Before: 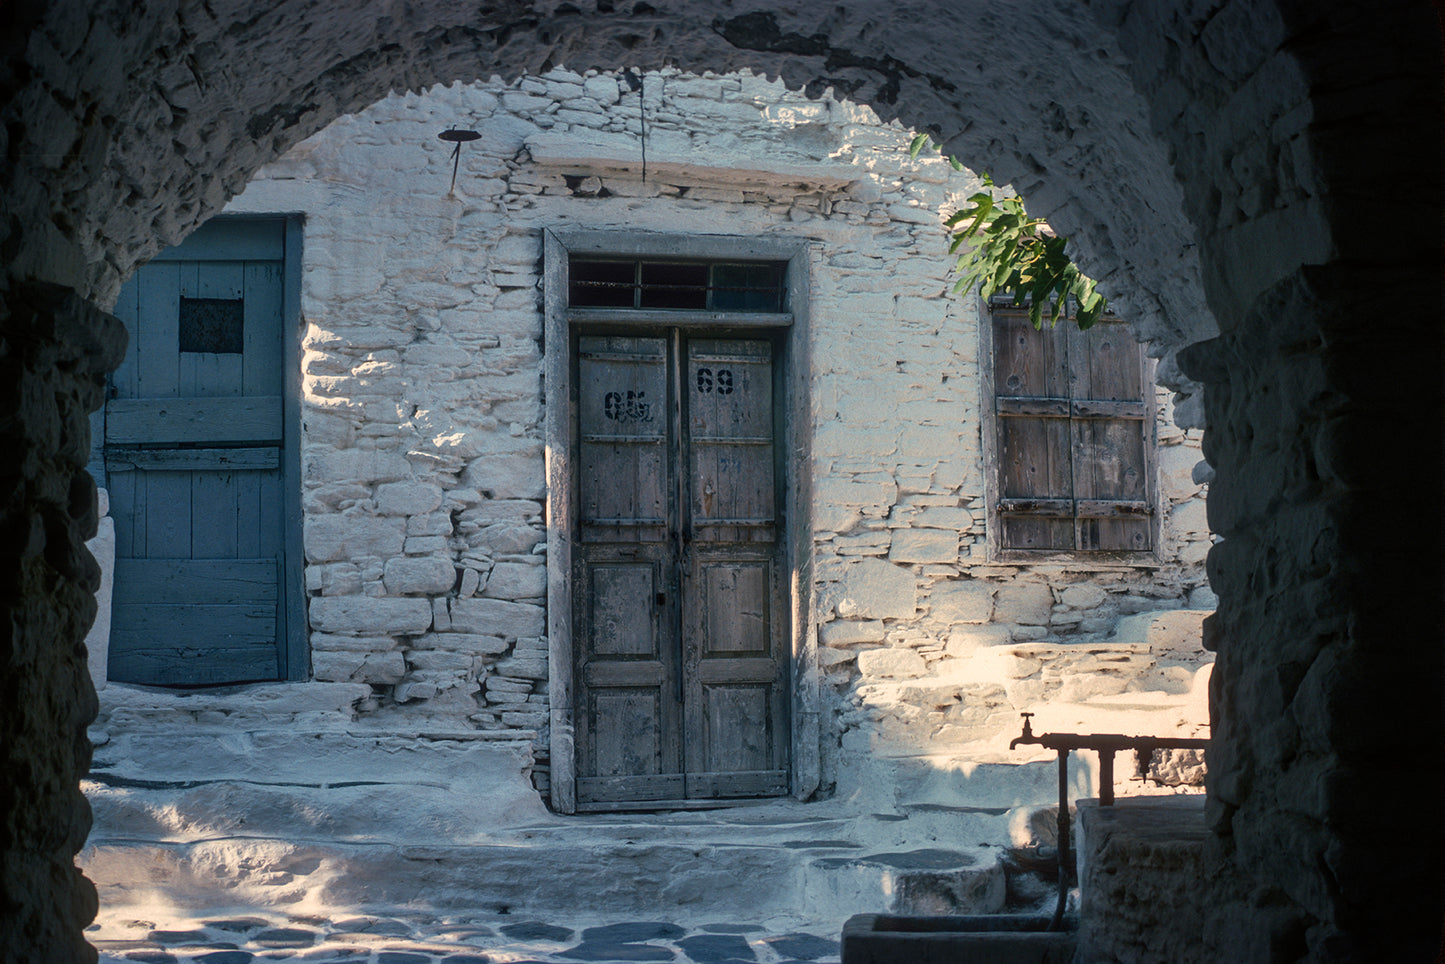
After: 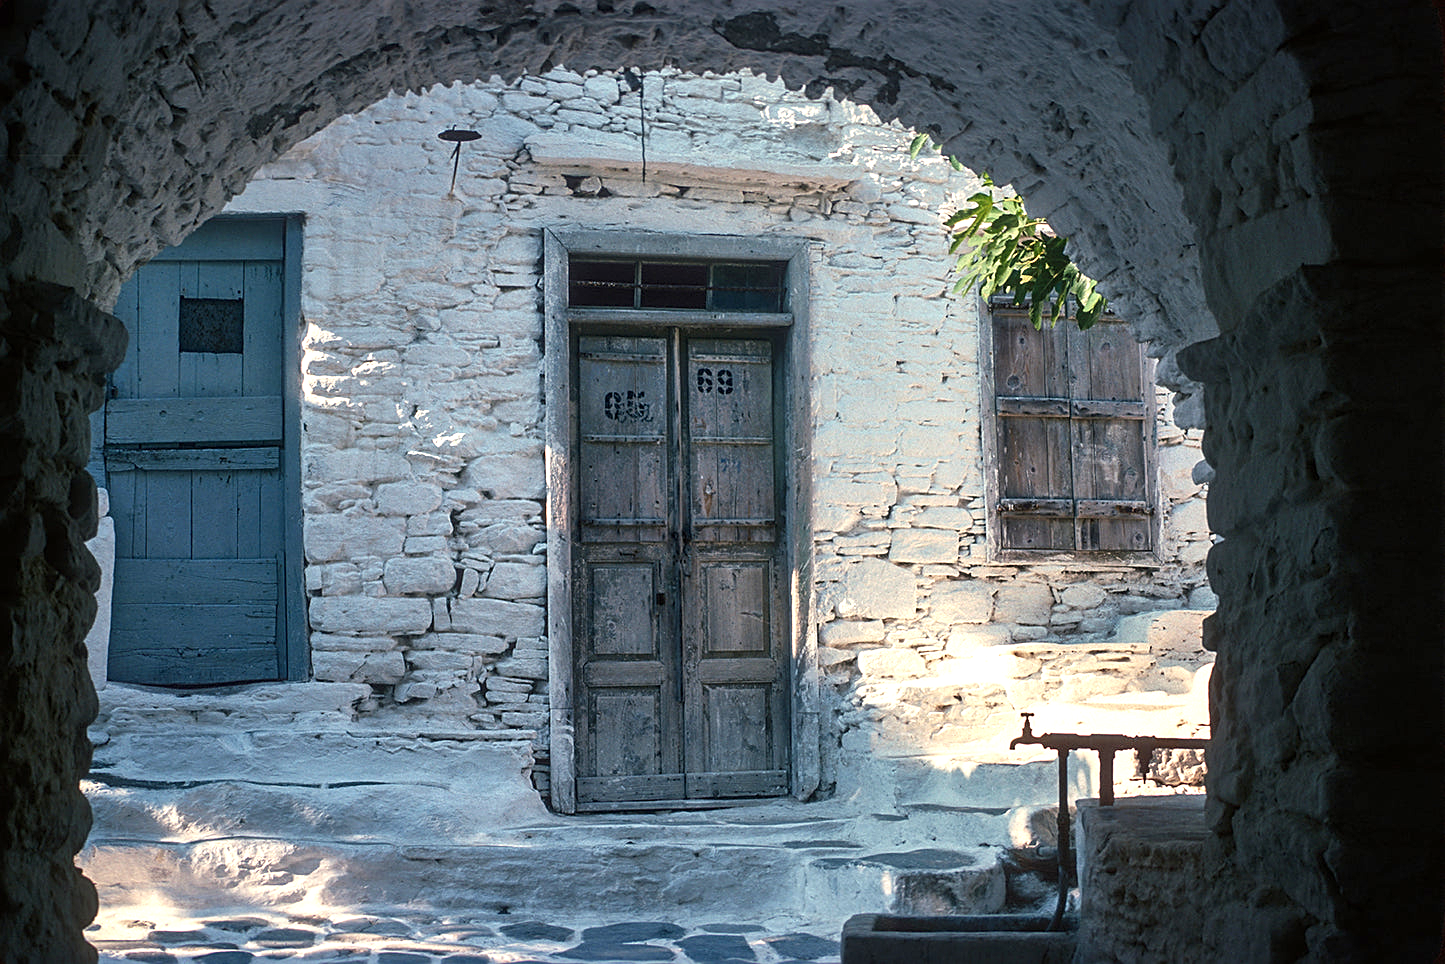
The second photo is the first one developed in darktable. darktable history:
exposure: black level correction 0, exposure 0.68 EV, compensate highlight preservation false
sharpen: on, module defaults
